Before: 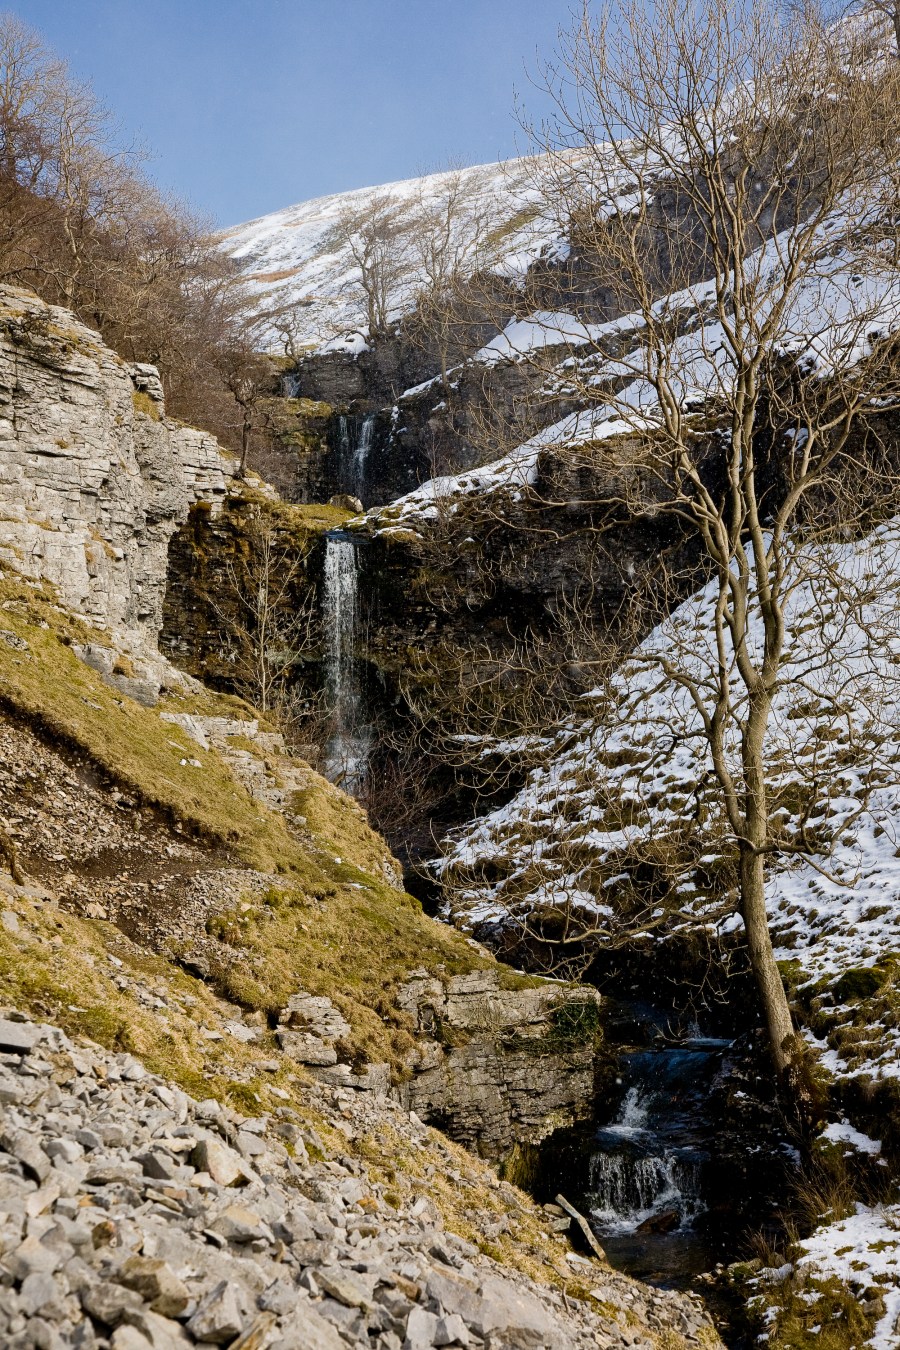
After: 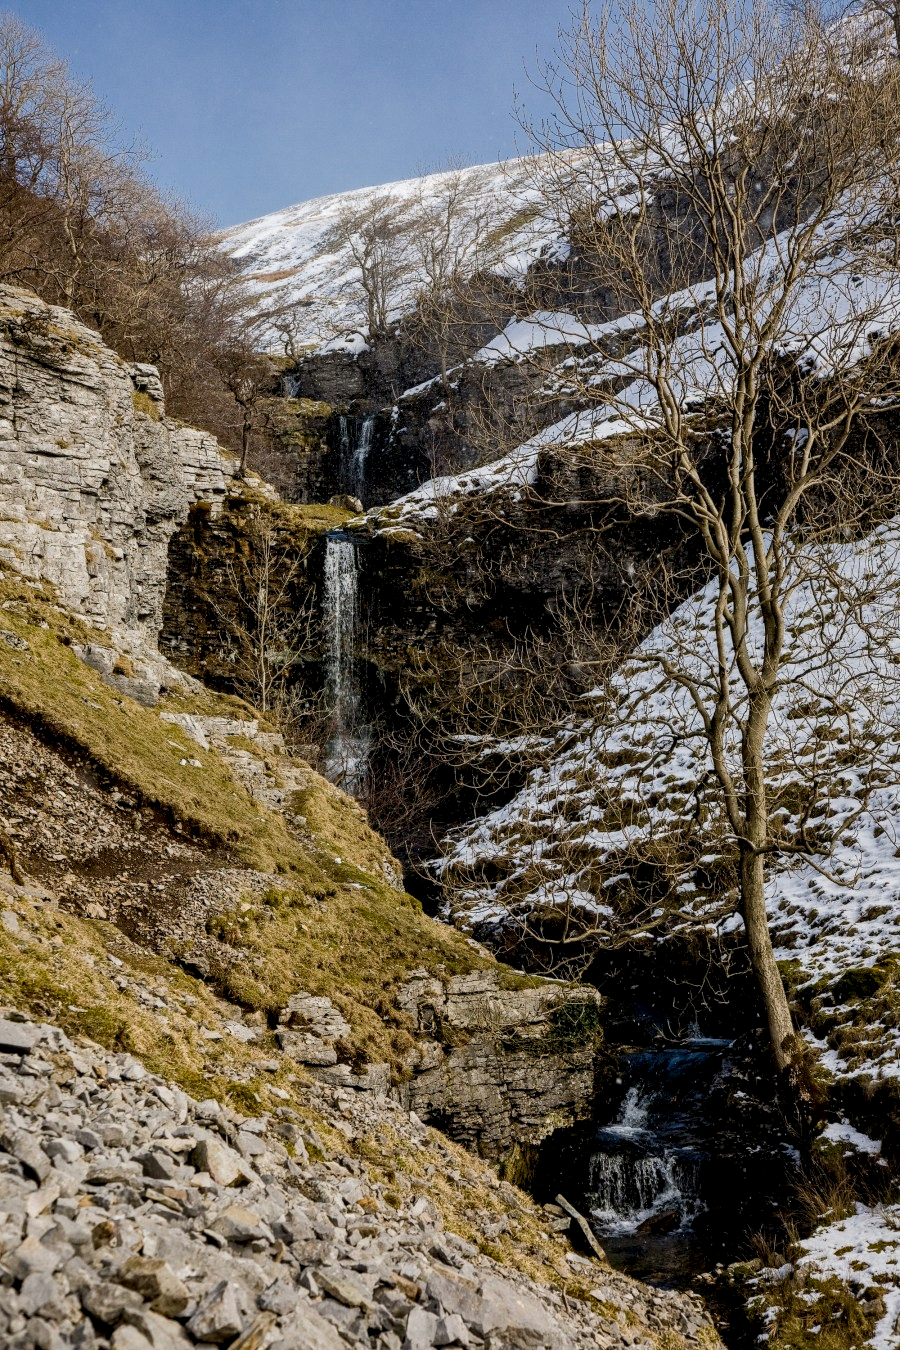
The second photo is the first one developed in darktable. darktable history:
local contrast: highlights 40%, shadows 60%, detail 136%, midtone range 0.514
exposure: exposure -0.293 EV, compensate highlight preservation false
